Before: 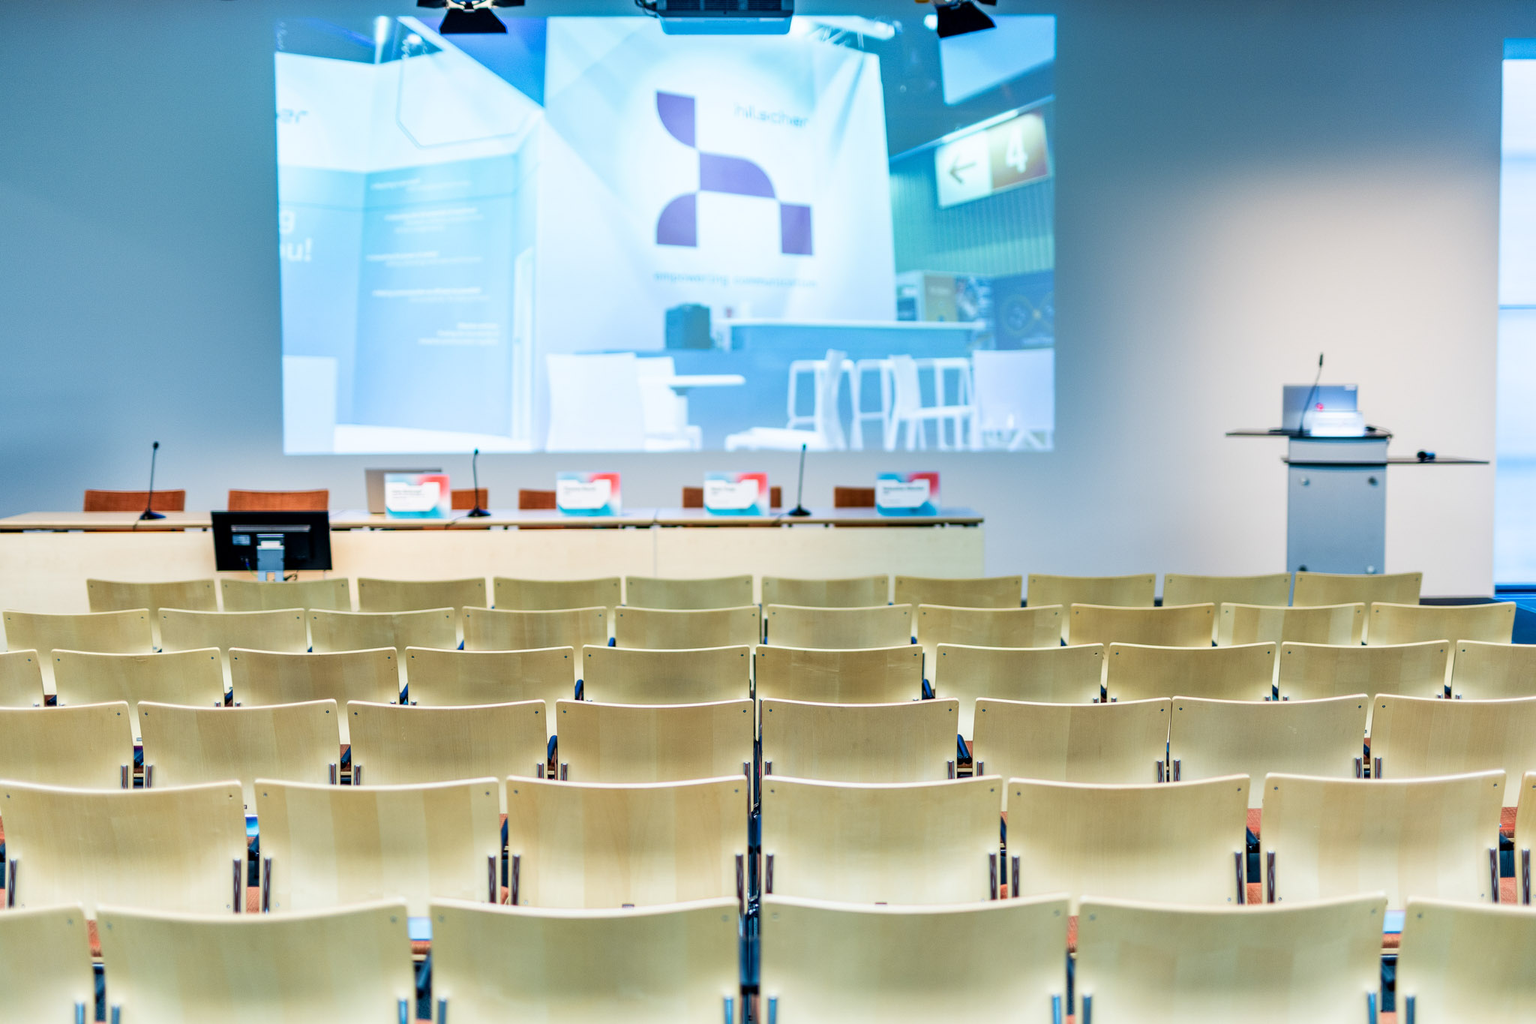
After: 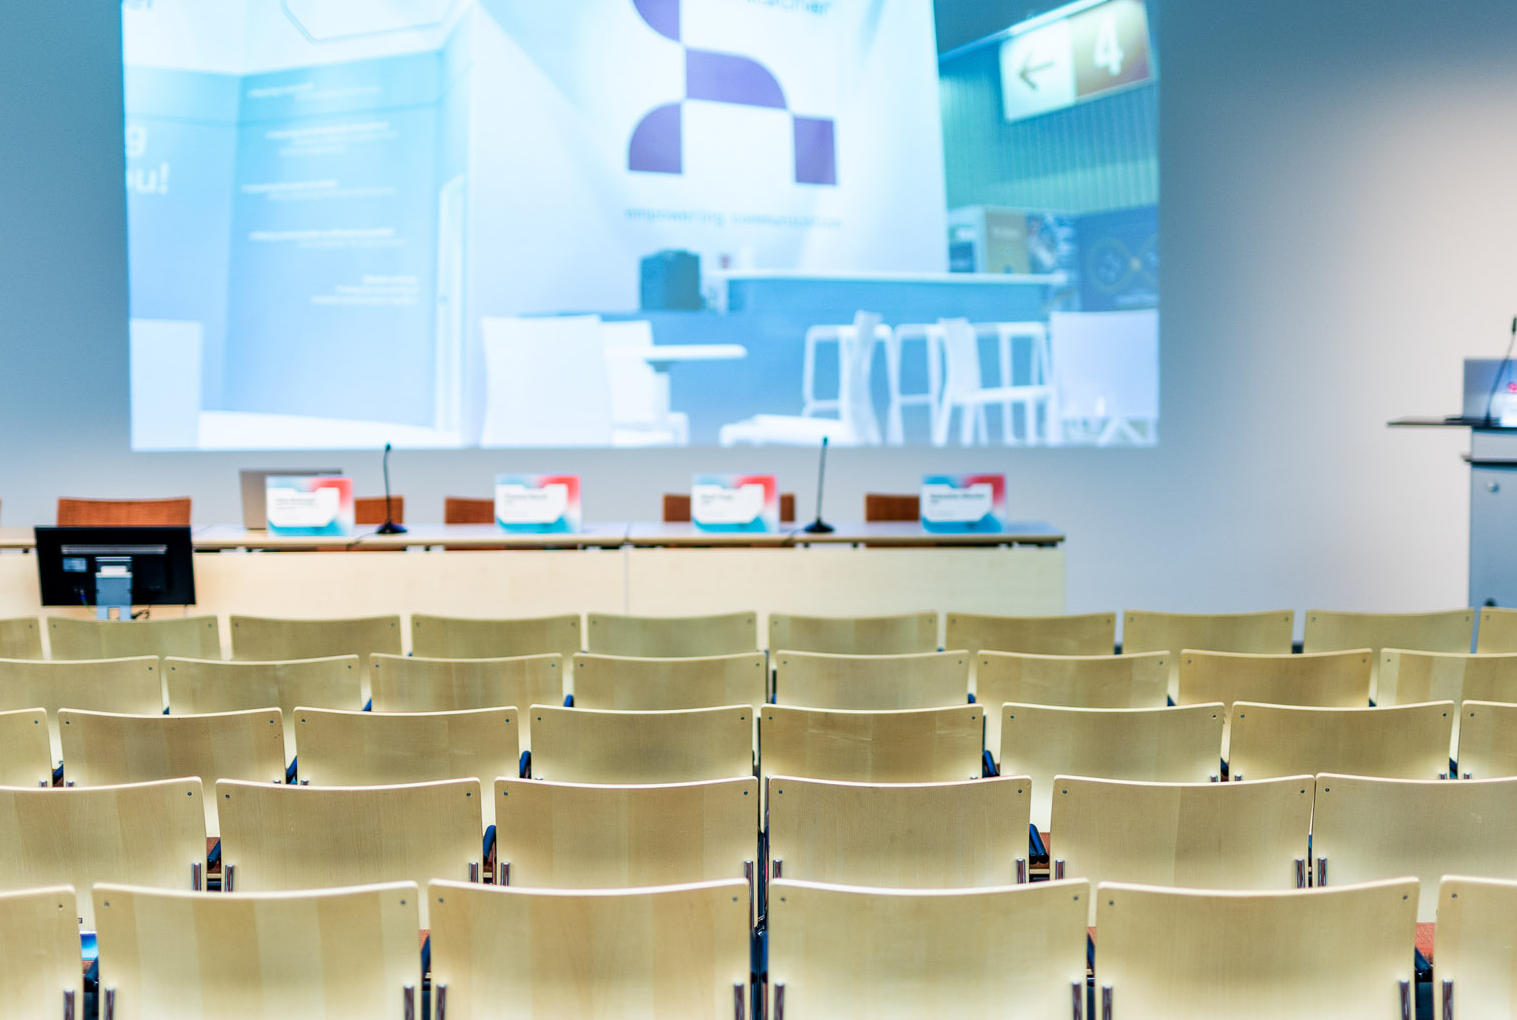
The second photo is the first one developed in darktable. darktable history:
crop and rotate: left 12.067%, top 11.414%, right 13.831%, bottom 13.816%
